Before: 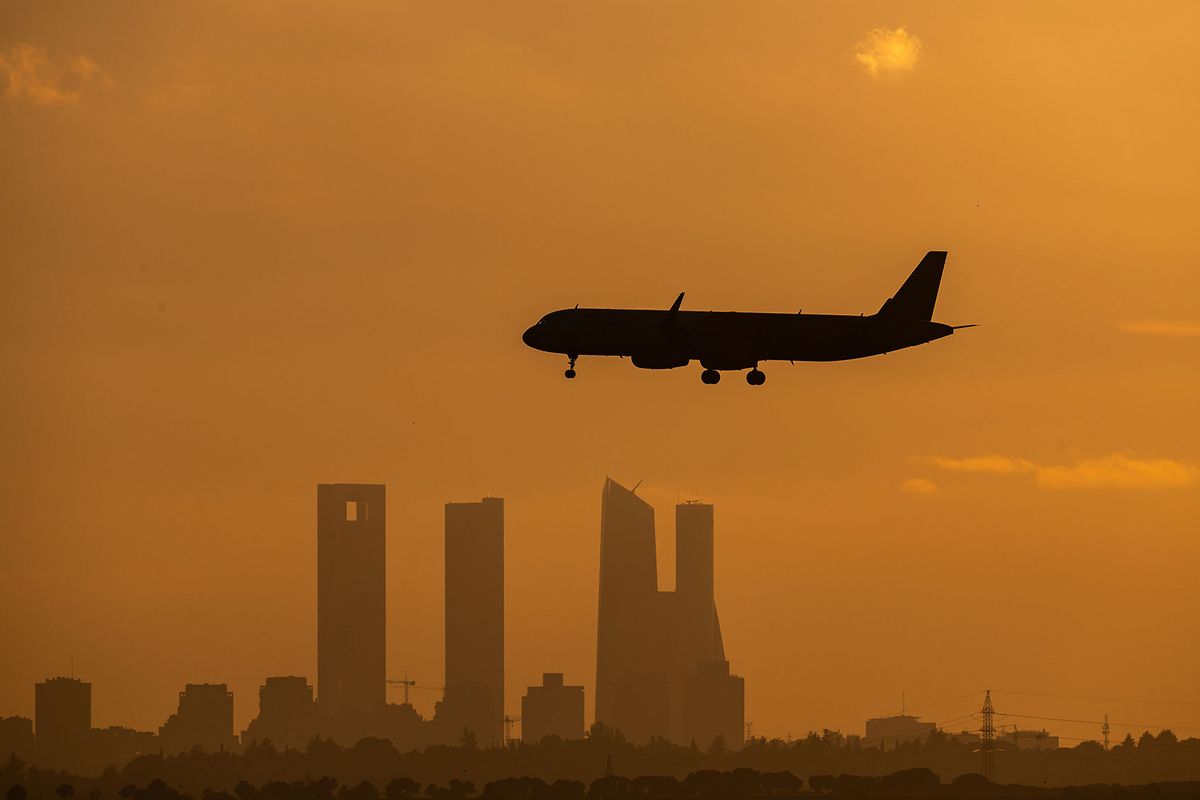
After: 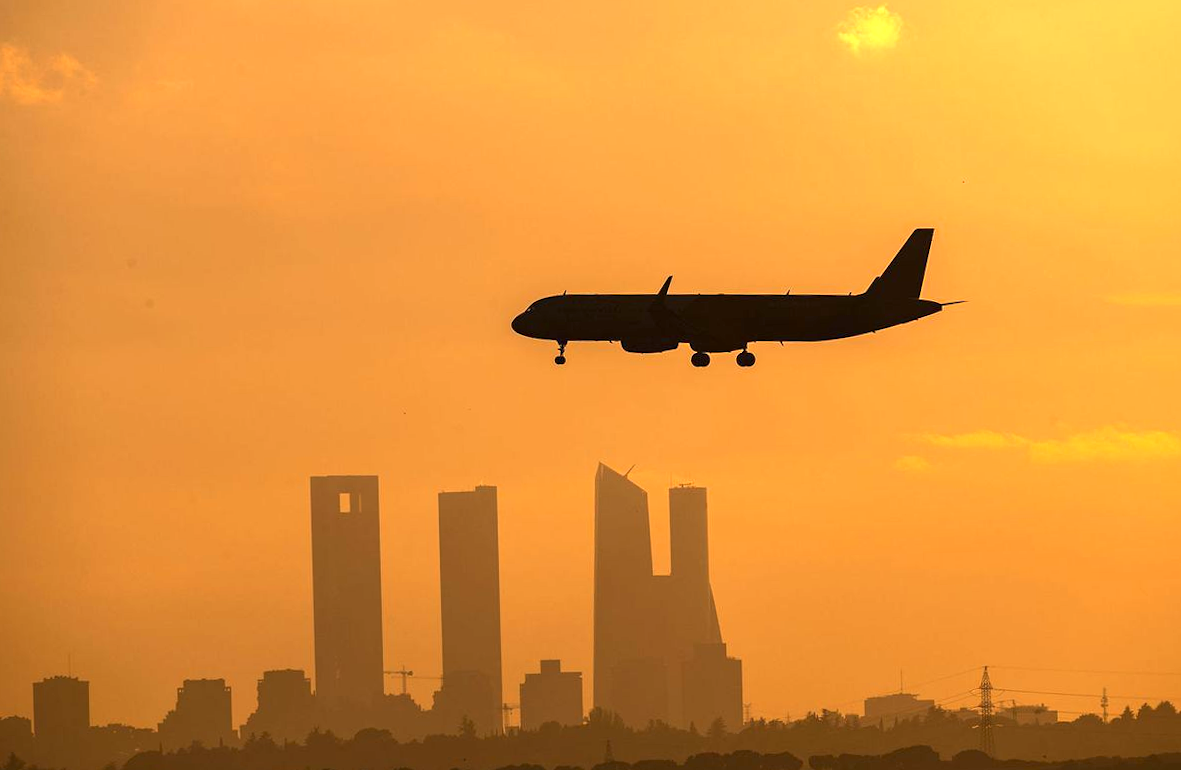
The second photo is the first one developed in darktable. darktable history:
rotate and perspective: rotation -1.42°, crop left 0.016, crop right 0.984, crop top 0.035, crop bottom 0.965
exposure: exposure 1.15 EV, compensate highlight preservation false
